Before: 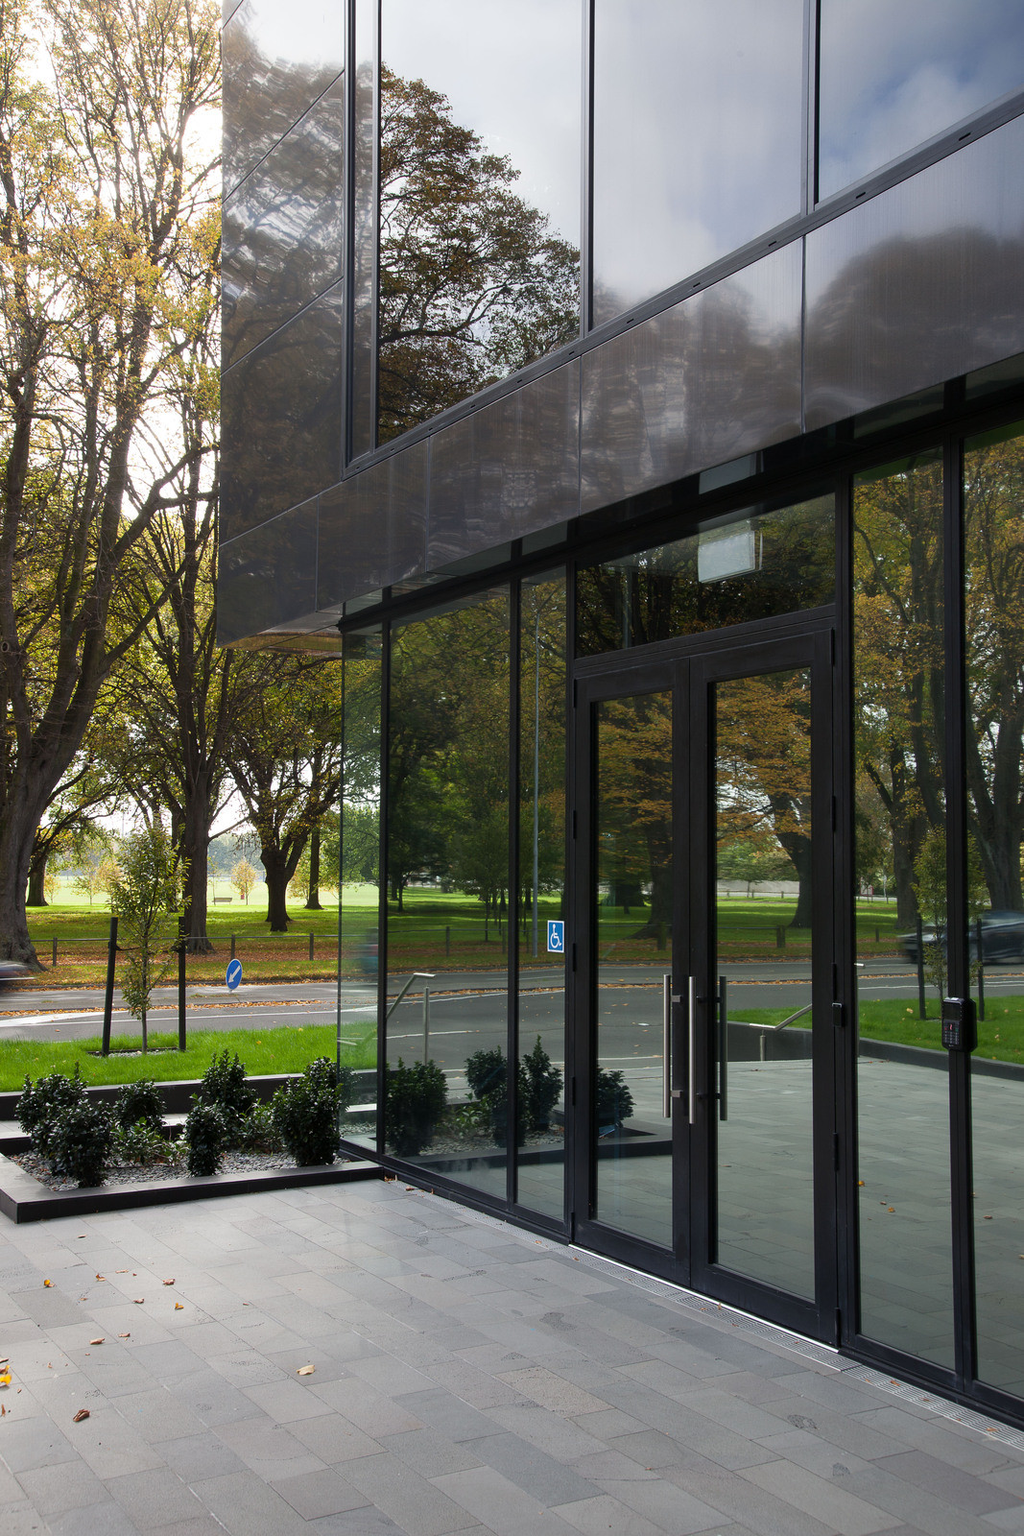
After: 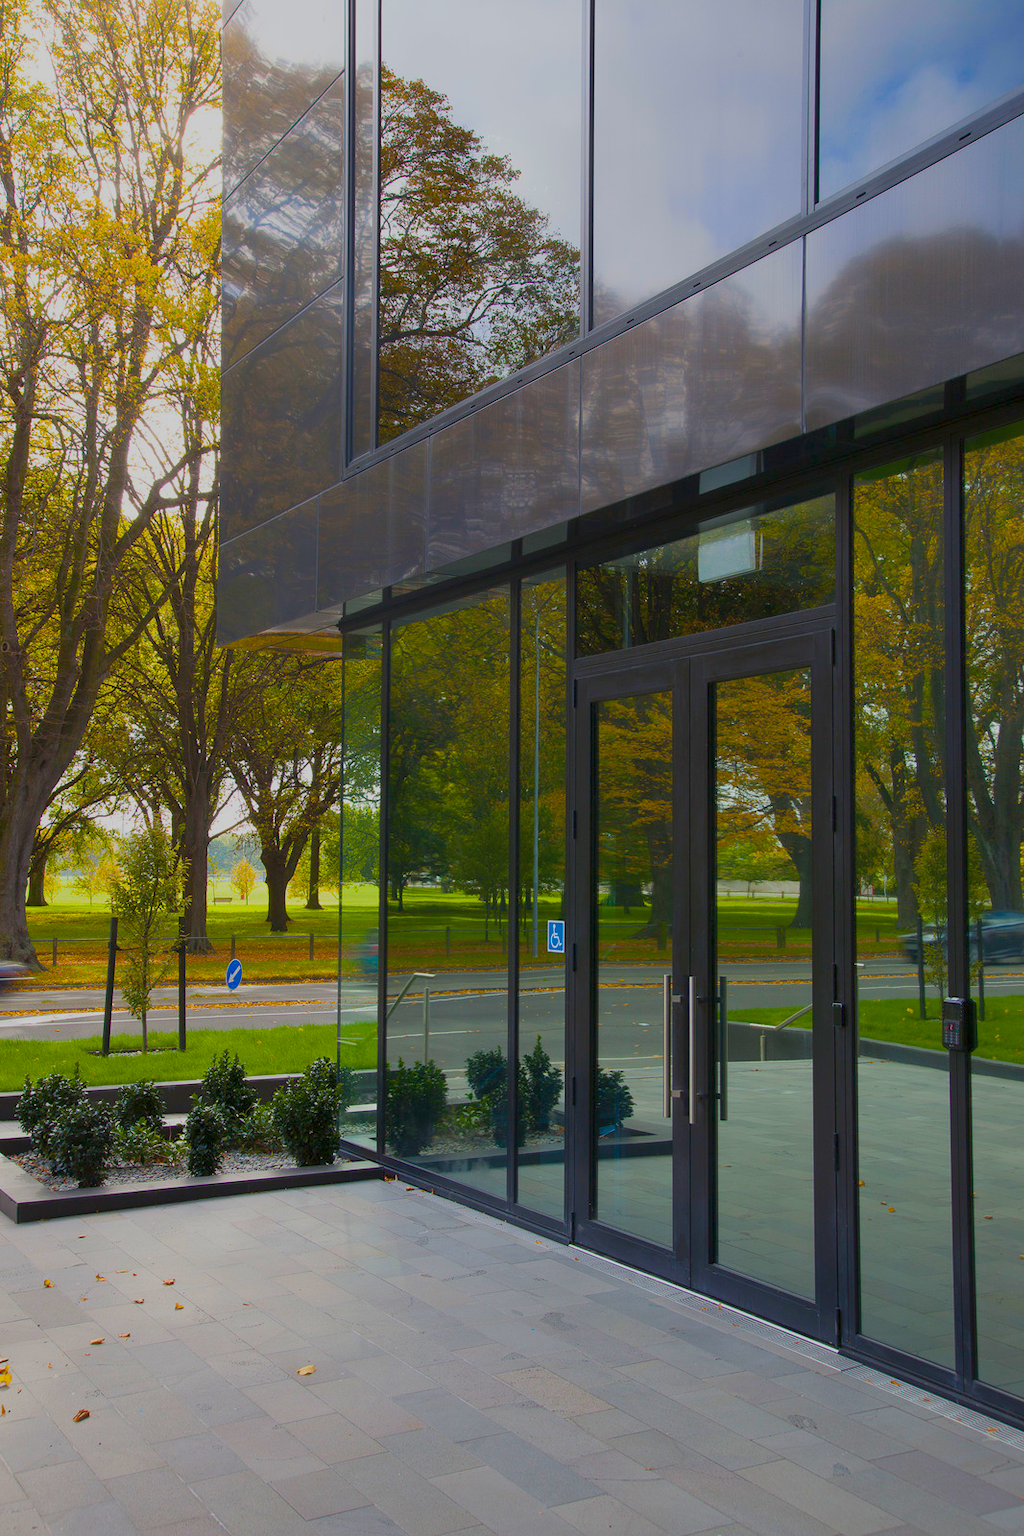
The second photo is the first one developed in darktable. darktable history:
color balance rgb: linear chroma grading › shadows 17.49%, linear chroma grading › highlights 61.807%, linear chroma grading › global chroma 49.555%, perceptual saturation grading › global saturation 30.63%, contrast -29.555%
contrast brightness saturation: contrast 0.063, brightness -0.005, saturation -0.235
